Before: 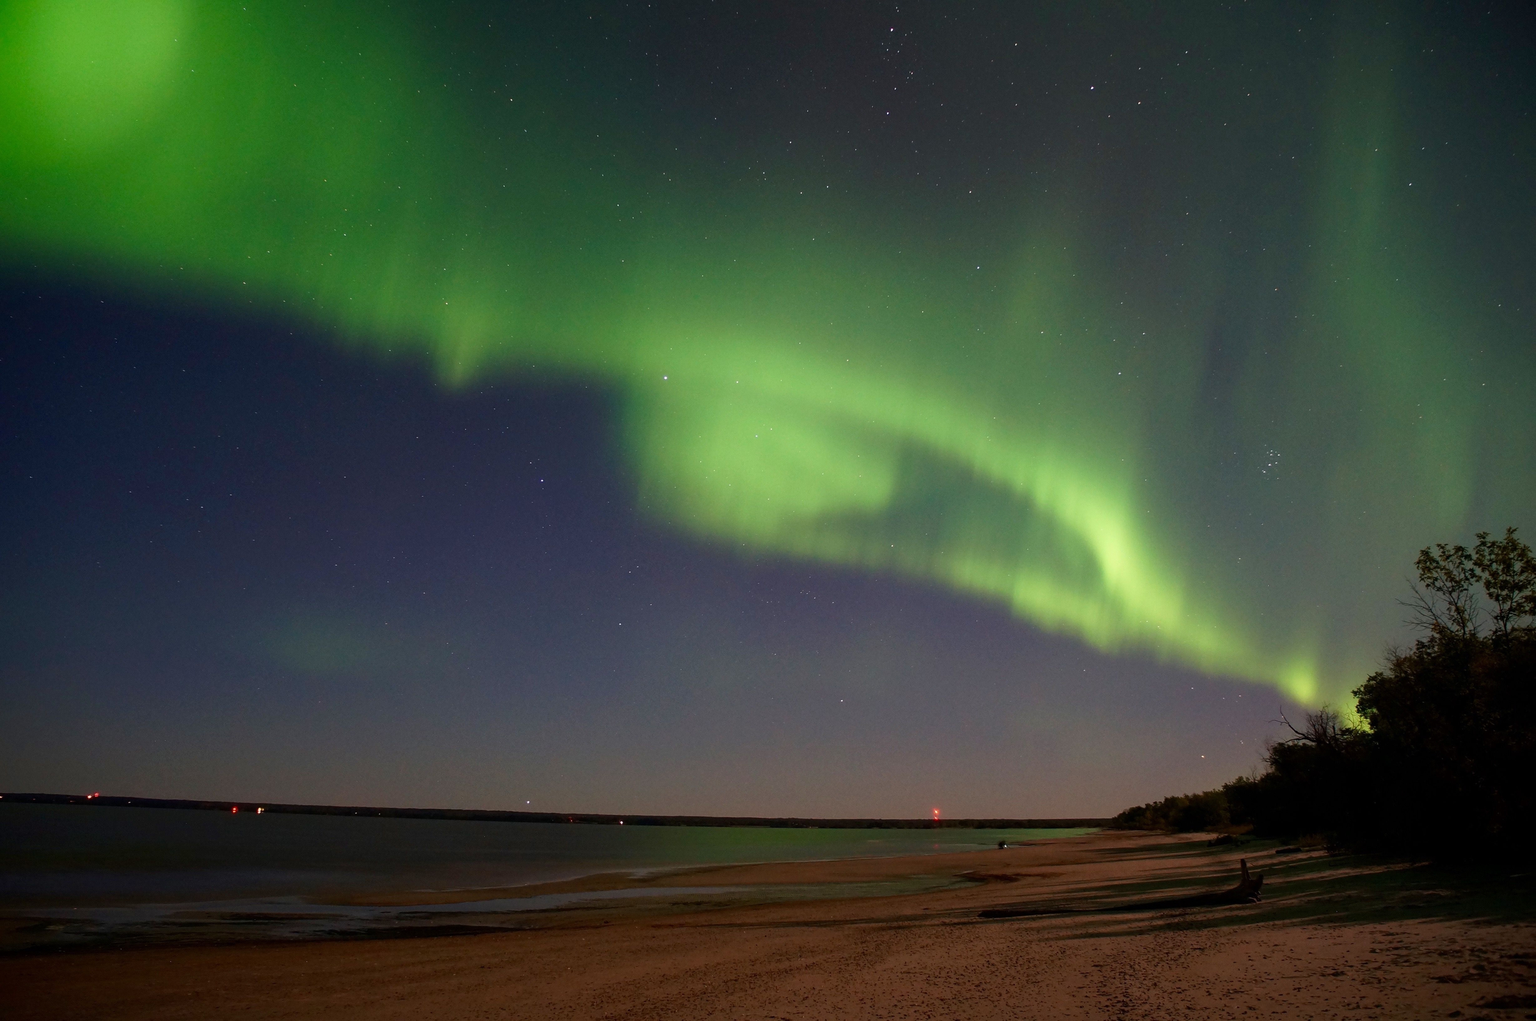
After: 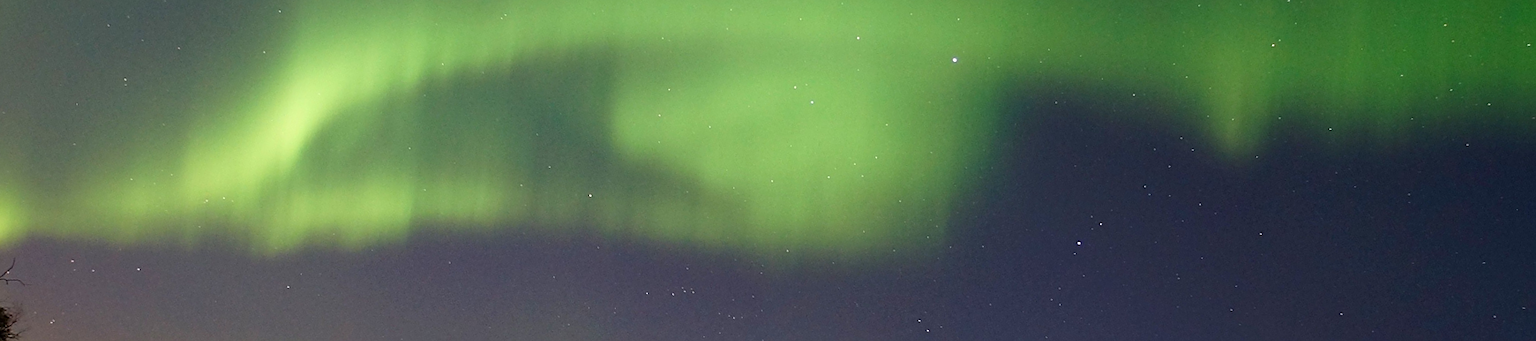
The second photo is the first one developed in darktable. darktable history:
crop and rotate: angle 16.12°, top 30.835%, bottom 35.653%
sharpen: on, module defaults
